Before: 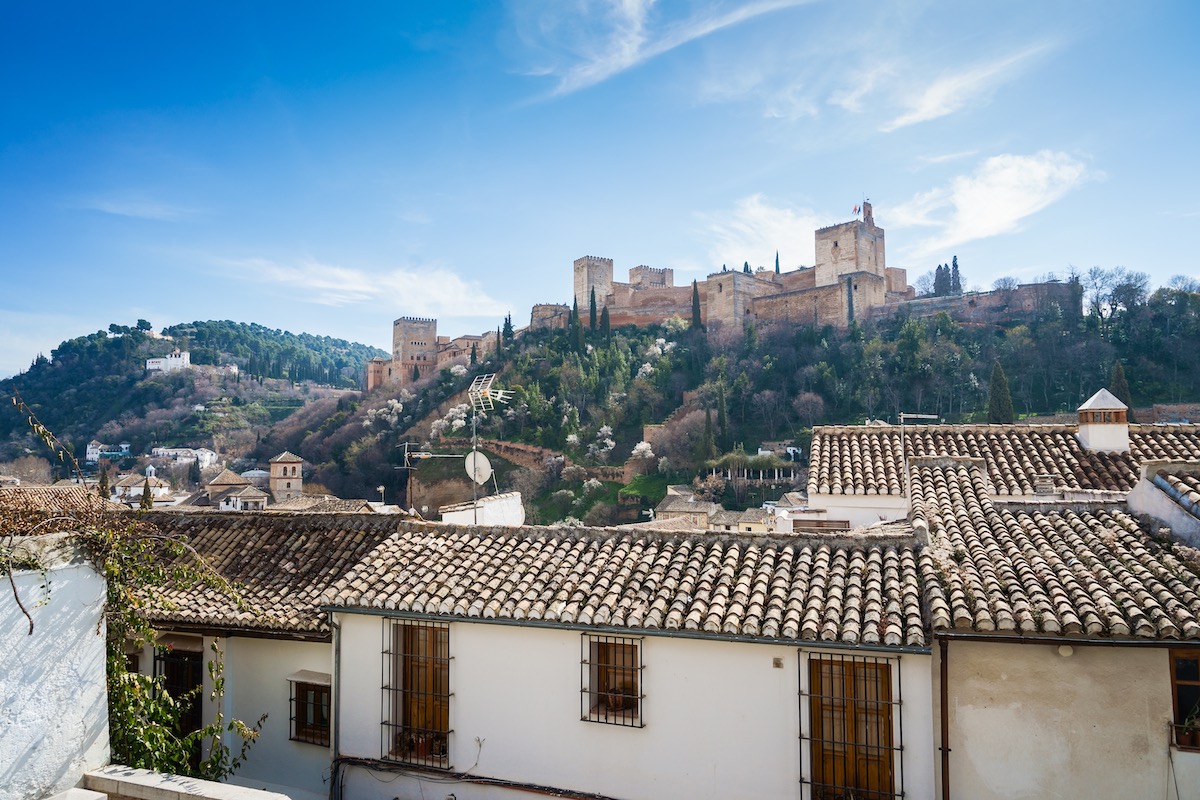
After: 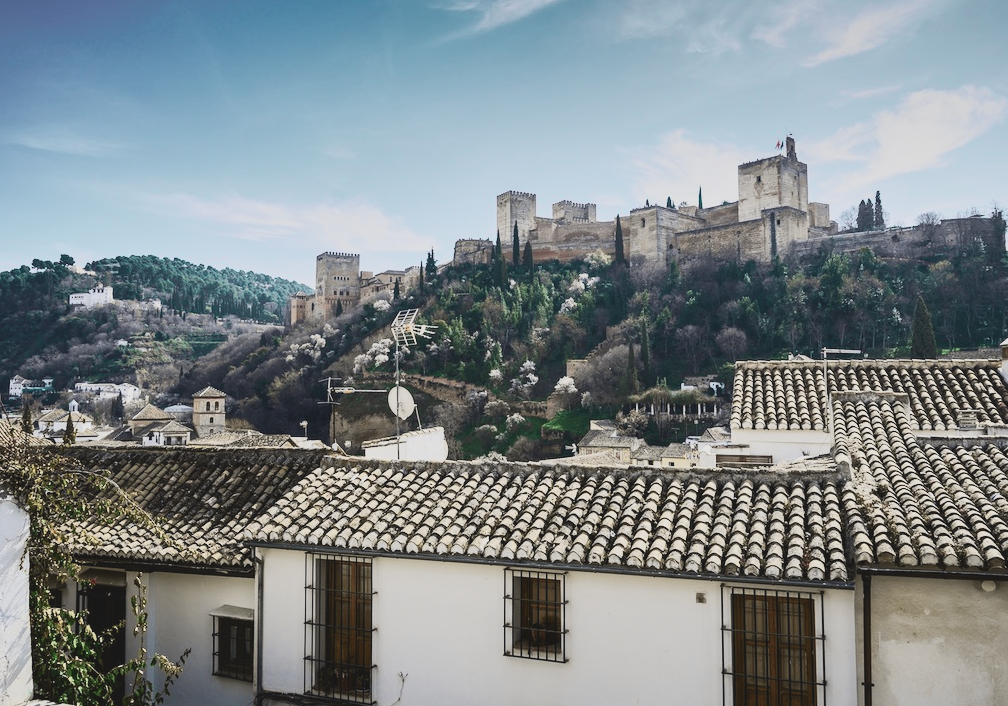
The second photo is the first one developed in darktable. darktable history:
exposure: black level correction -0.015, exposure -0.125 EV, compensate highlight preservation false
crop: left 6.446%, top 8.188%, right 9.538%, bottom 3.548%
contrast brightness saturation: contrast 0.25, saturation -0.31
tone curve: curves: ch0 [(0, 0.036) (0.053, 0.068) (0.211, 0.217) (0.519, 0.513) (0.847, 0.82) (0.991, 0.914)]; ch1 [(0, 0) (0.276, 0.206) (0.412, 0.353) (0.482, 0.475) (0.495, 0.5) (0.509, 0.502) (0.563, 0.57) (0.667, 0.672) (0.788, 0.809) (1, 1)]; ch2 [(0, 0) (0.438, 0.456) (0.473, 0.47) (0.503, 0.503) (0.523, 0.528) (0.562, 0.571) (0.612, 0.61) (0.679, 0.72) (1, 1)], color space Lab, independent channels, preserve colors none
shadows and highlights: shadows 75, highlights -60.85, soften with gaussian
